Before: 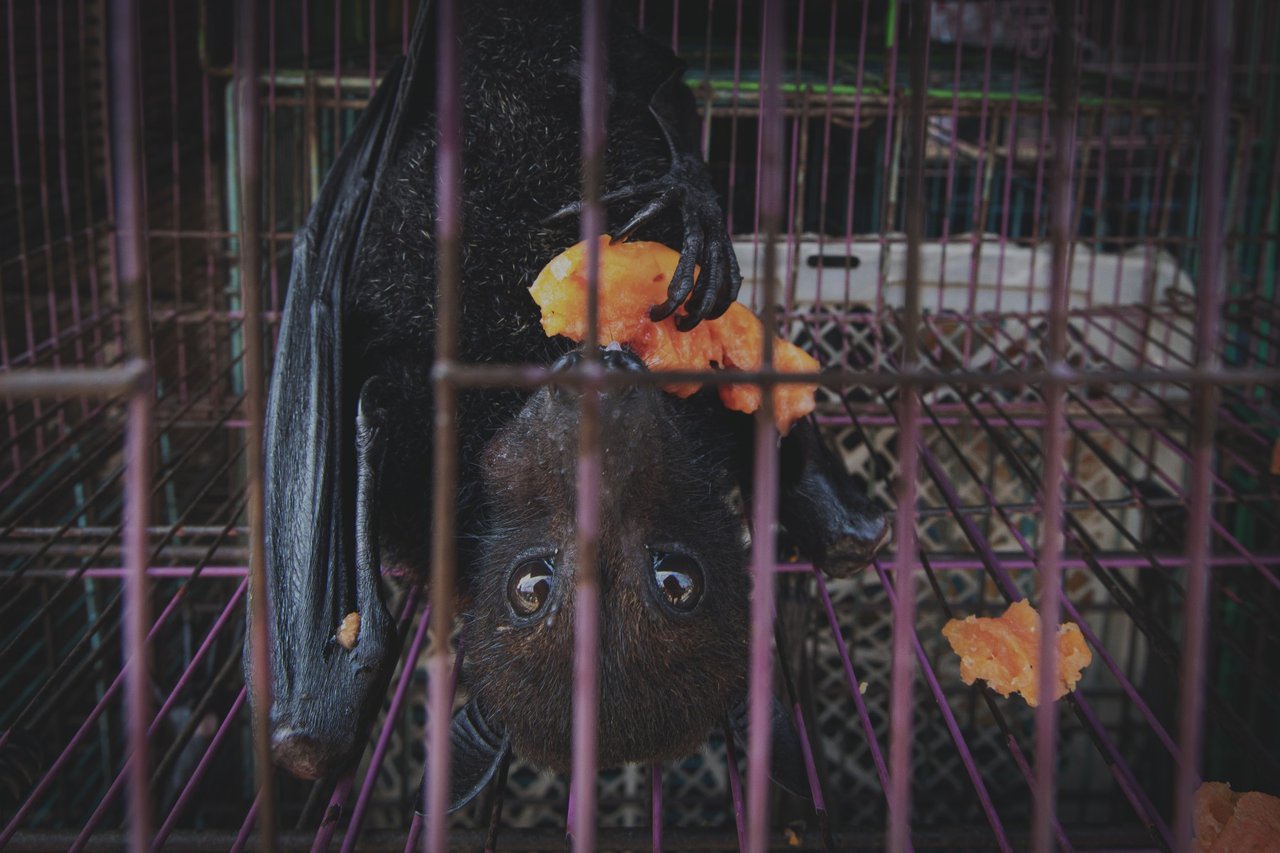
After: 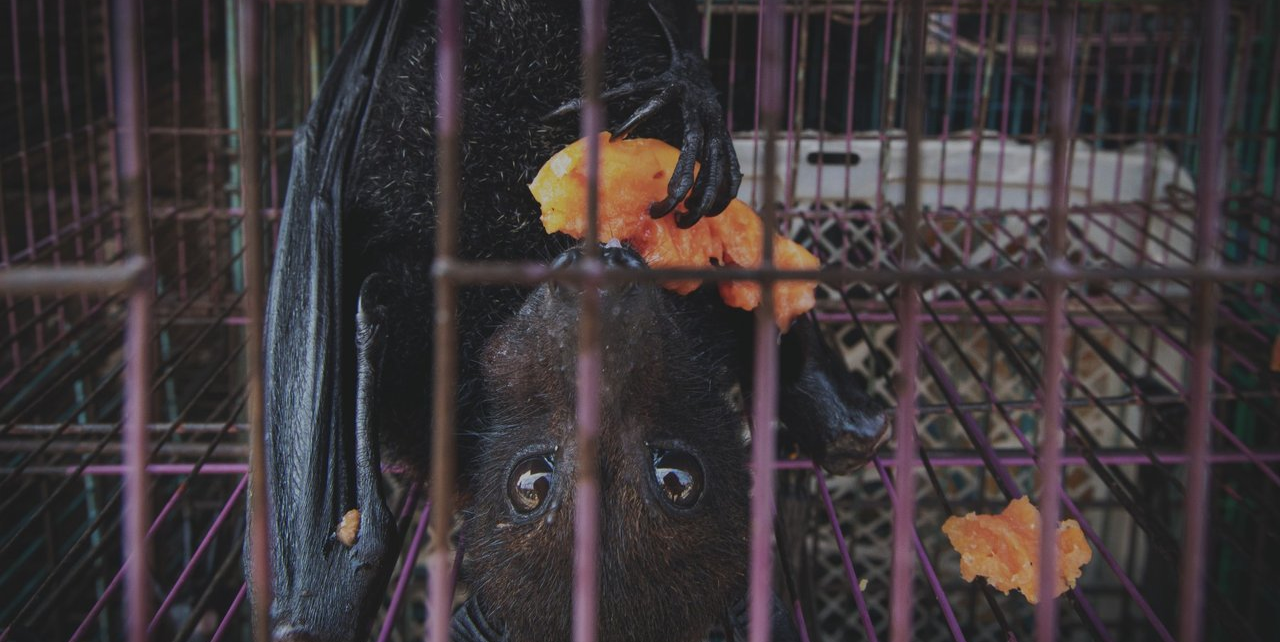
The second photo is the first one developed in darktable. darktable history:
crop and rotate: top 12.108%, bottom 12.563%
